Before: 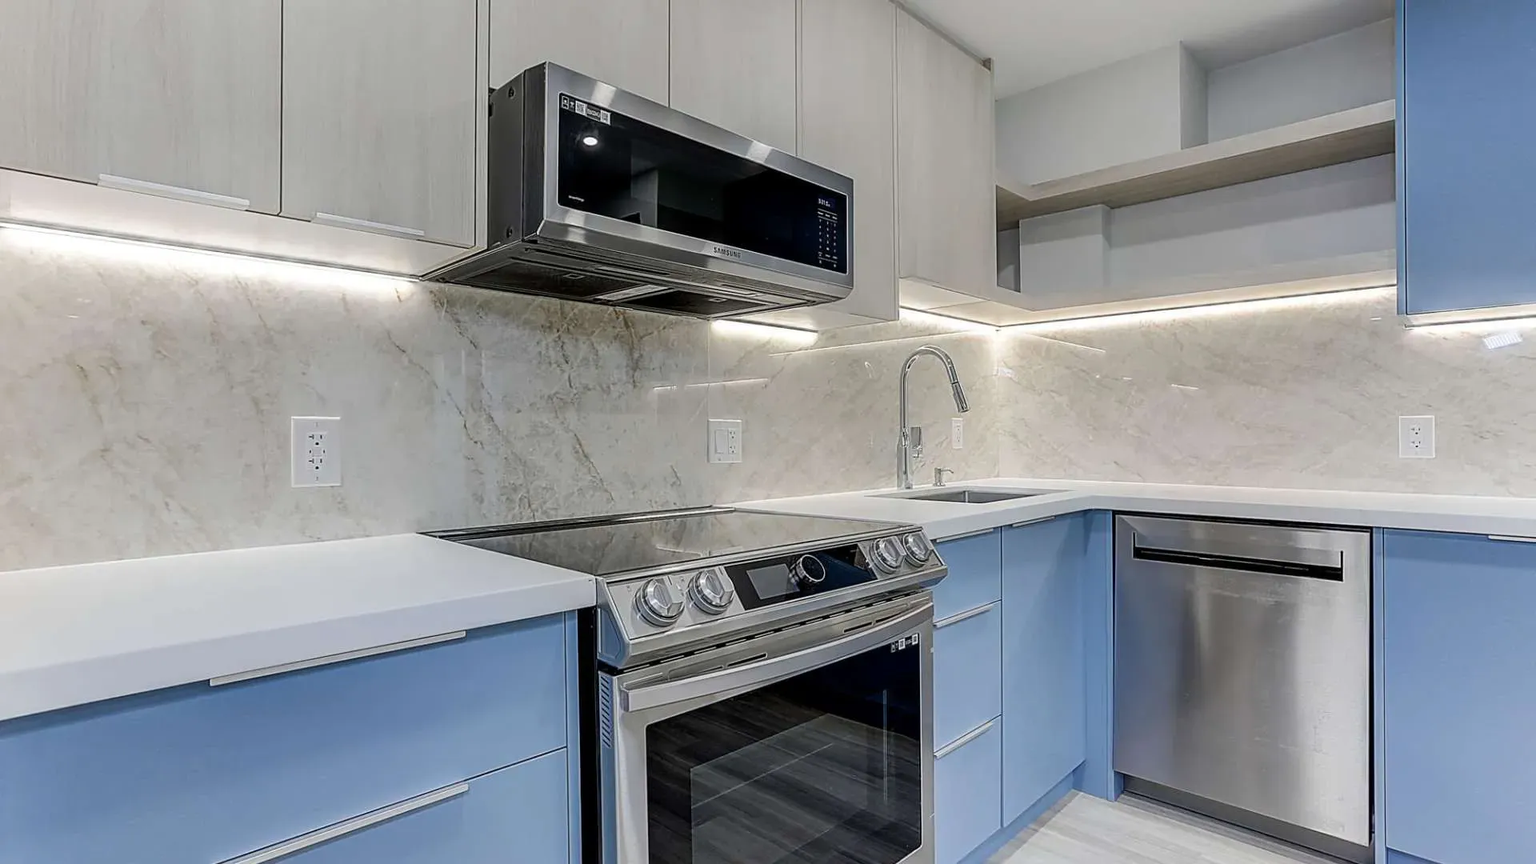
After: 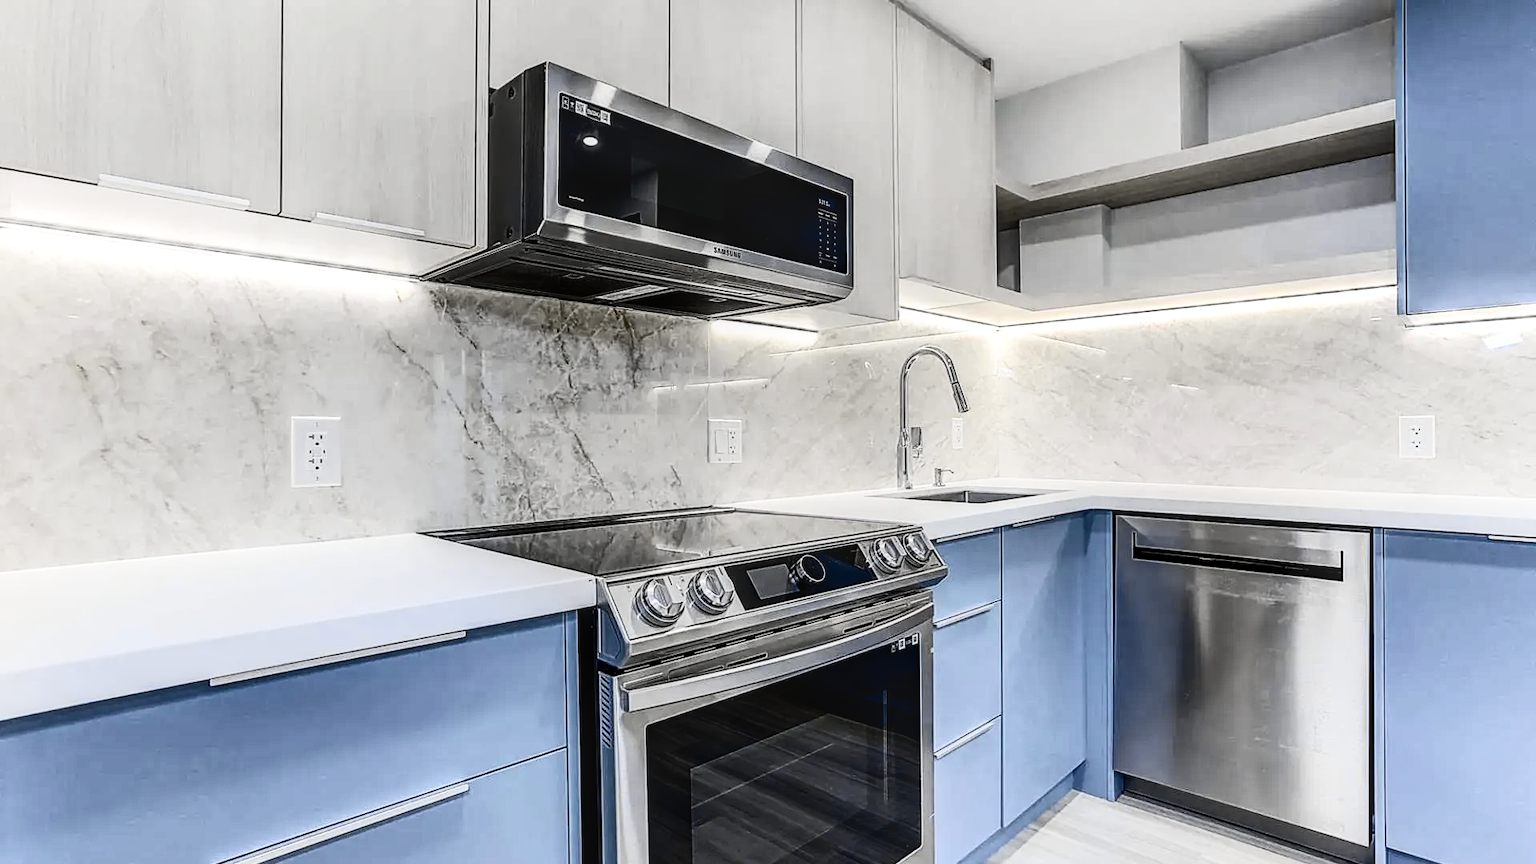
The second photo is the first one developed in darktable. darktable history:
contrast brightness saturation: contrast 0.39, brightness 0.1
local contrast: on, module defaults
exposure: exposure -0.116 EV, compensate exposure bias true, compensate highlight preservation false
tone curve: curves: ch0 [(0, 0.012) (0.056, 0.046) (0.218, 0.213) (0.606, 0.62) (0.82, 0.846) (1, 1)]; ch1 [(0, 0) (0.226, 0.261) (0.403, 0.437) (0.469, 0.472) (0.495, 0.499) (0.508, 0.503) (0.545, 0.555) (0.59, 0.598) (0.686, 0.728) (1, 1)]; ch2 [(0, 0) (0.269, 0.299) (0.459, 0.45) (0.498, 0.499) (0.523, 0.512) (0.568, 0.558) (0.634, 0.617) (0.698, 0.677) (0.806, 0.769) (1, 1)], color space Lab, independent channels, preserve colors none
